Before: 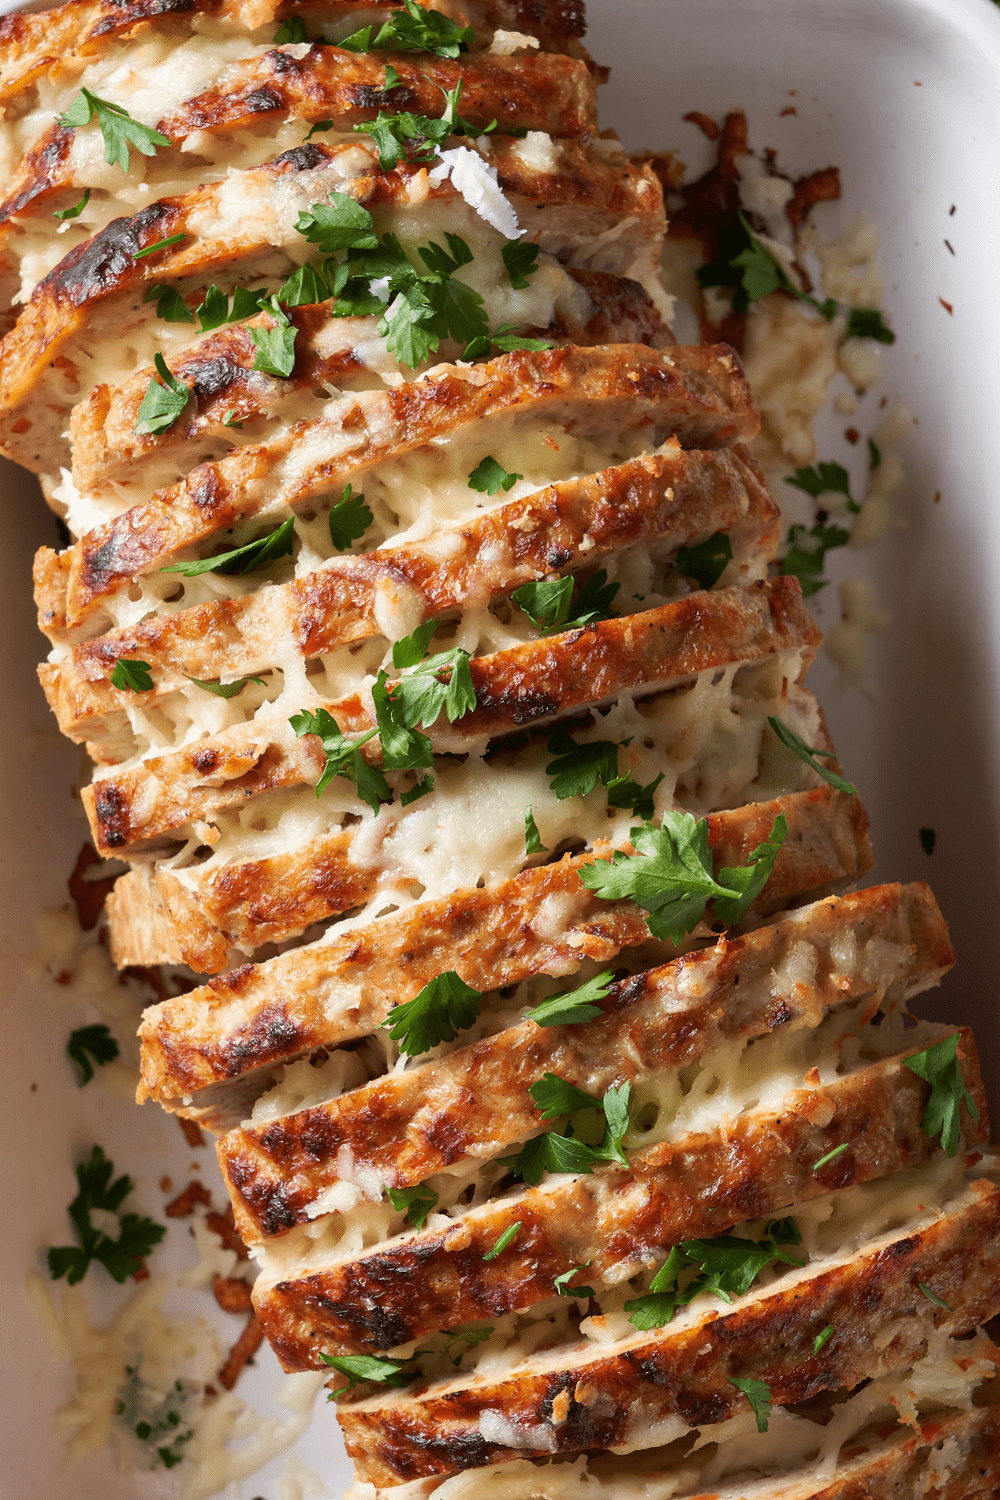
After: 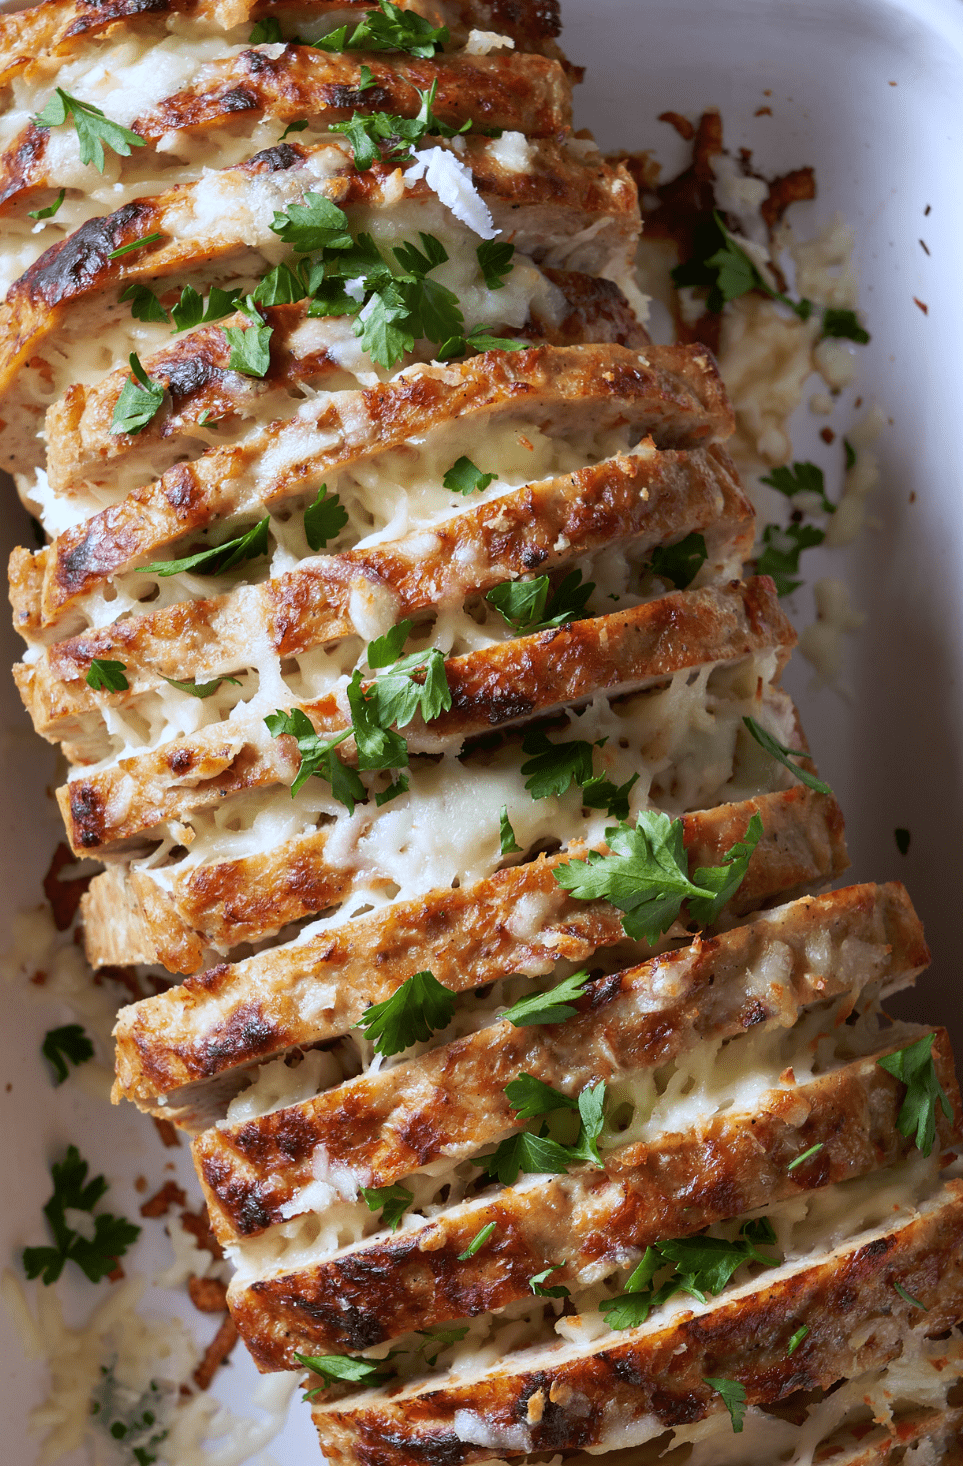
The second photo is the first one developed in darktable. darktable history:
crop and rotate: left 2.536%, right 1.107%, bottom 2.246%
white balance: red 0.926, green 1.003, blue 1.133
